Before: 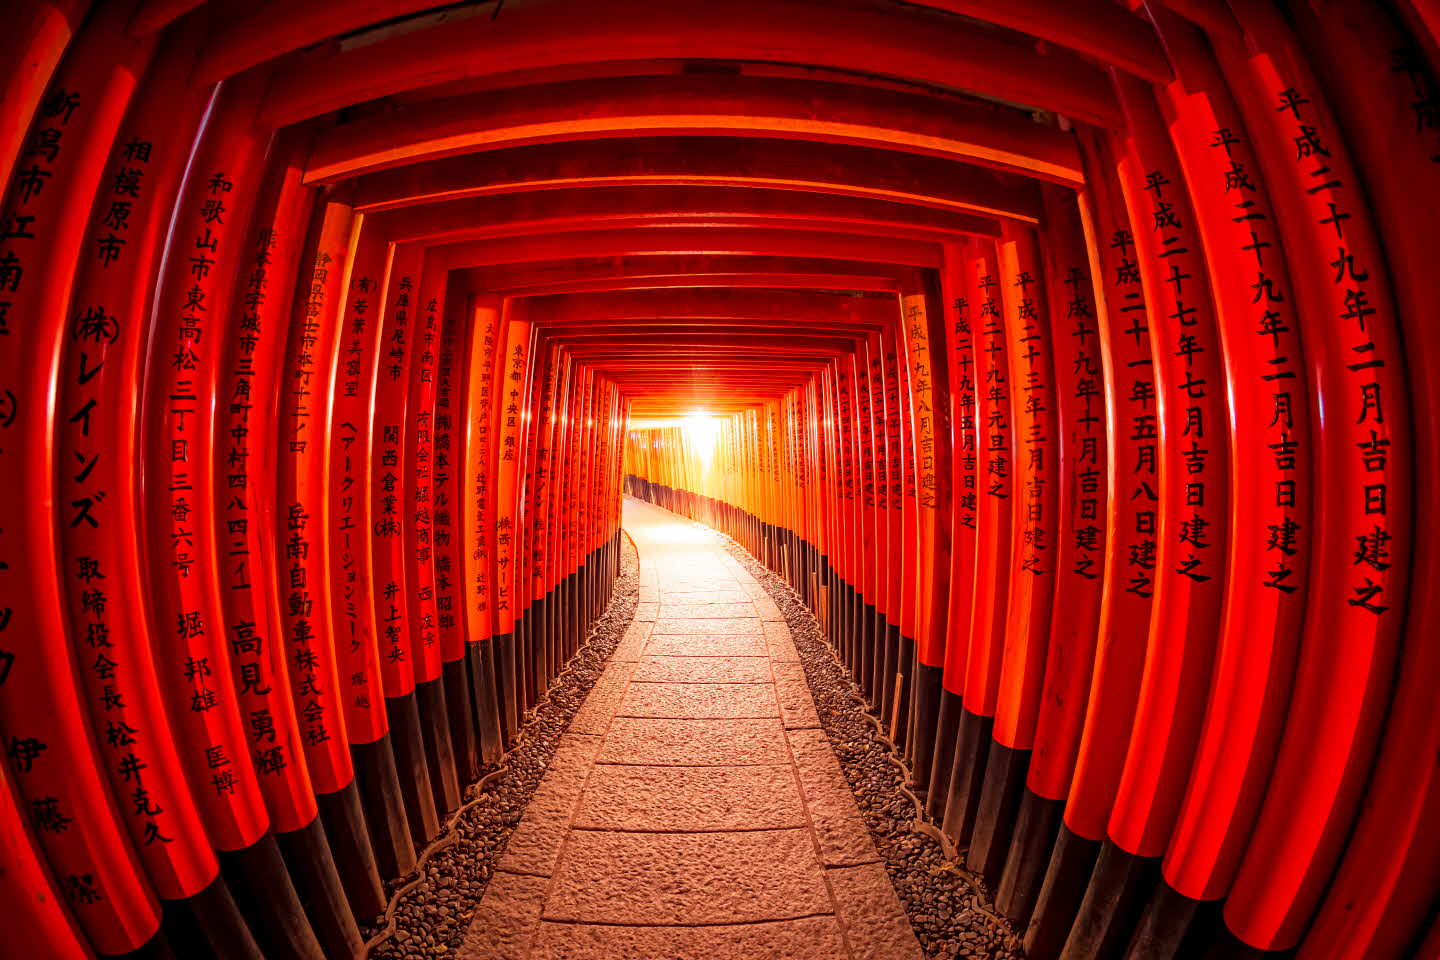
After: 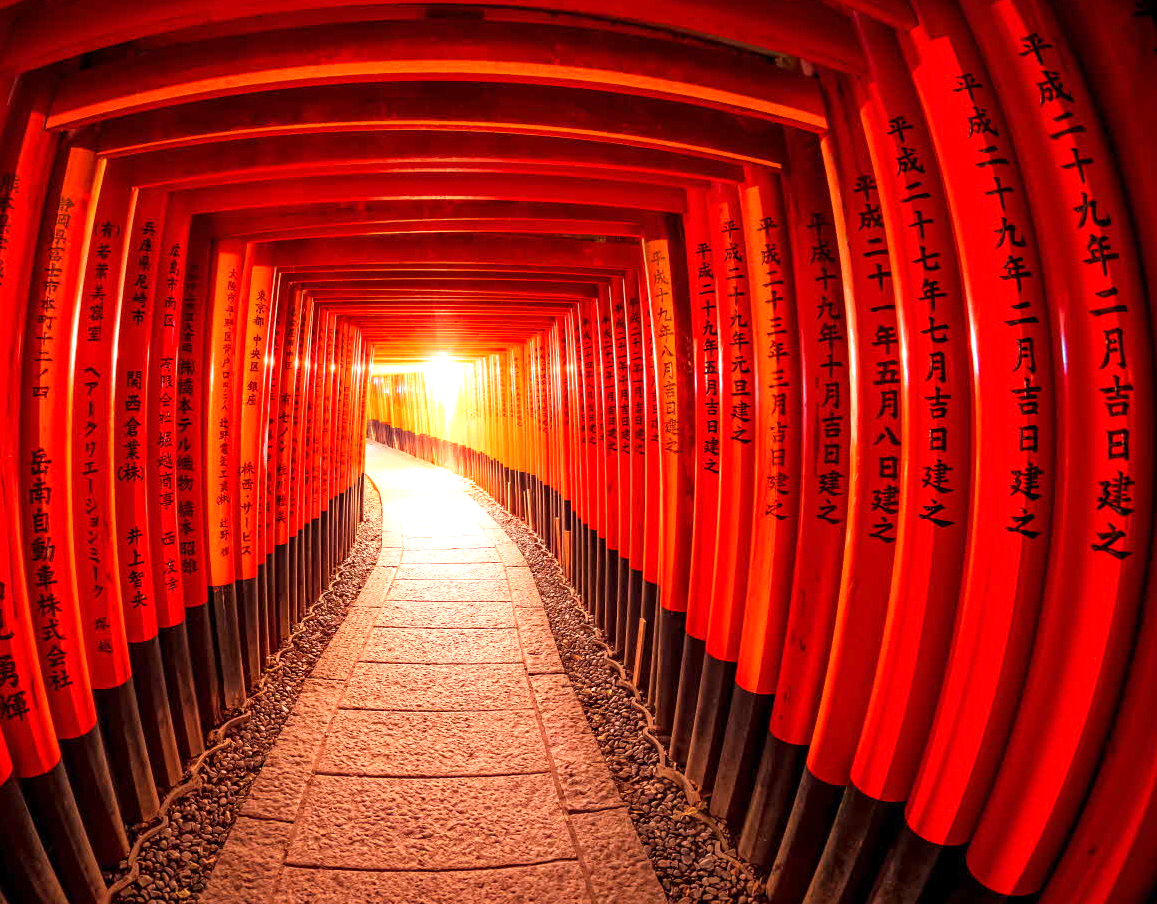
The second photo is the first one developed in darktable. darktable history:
exposure: exposure 0.475 EV, compensate exposure bias true, compensate highlight preservation false
crop and rotate: left 17.861%, top 5.813%, right 1.728%
